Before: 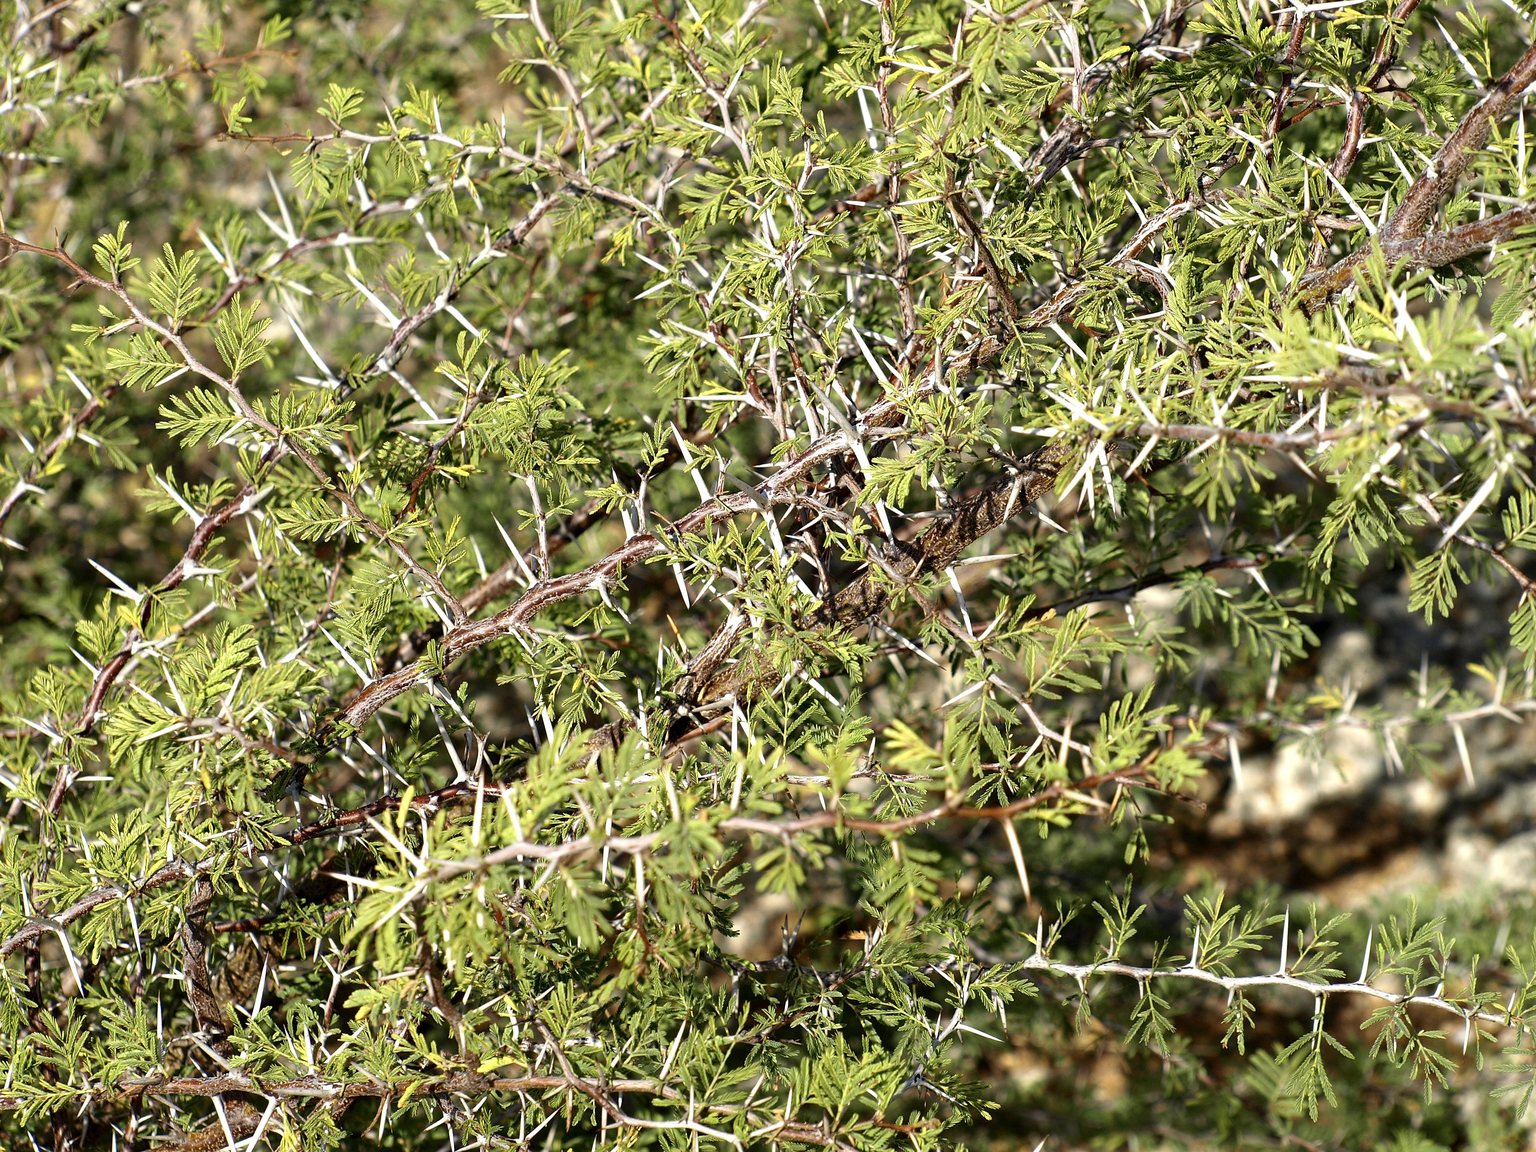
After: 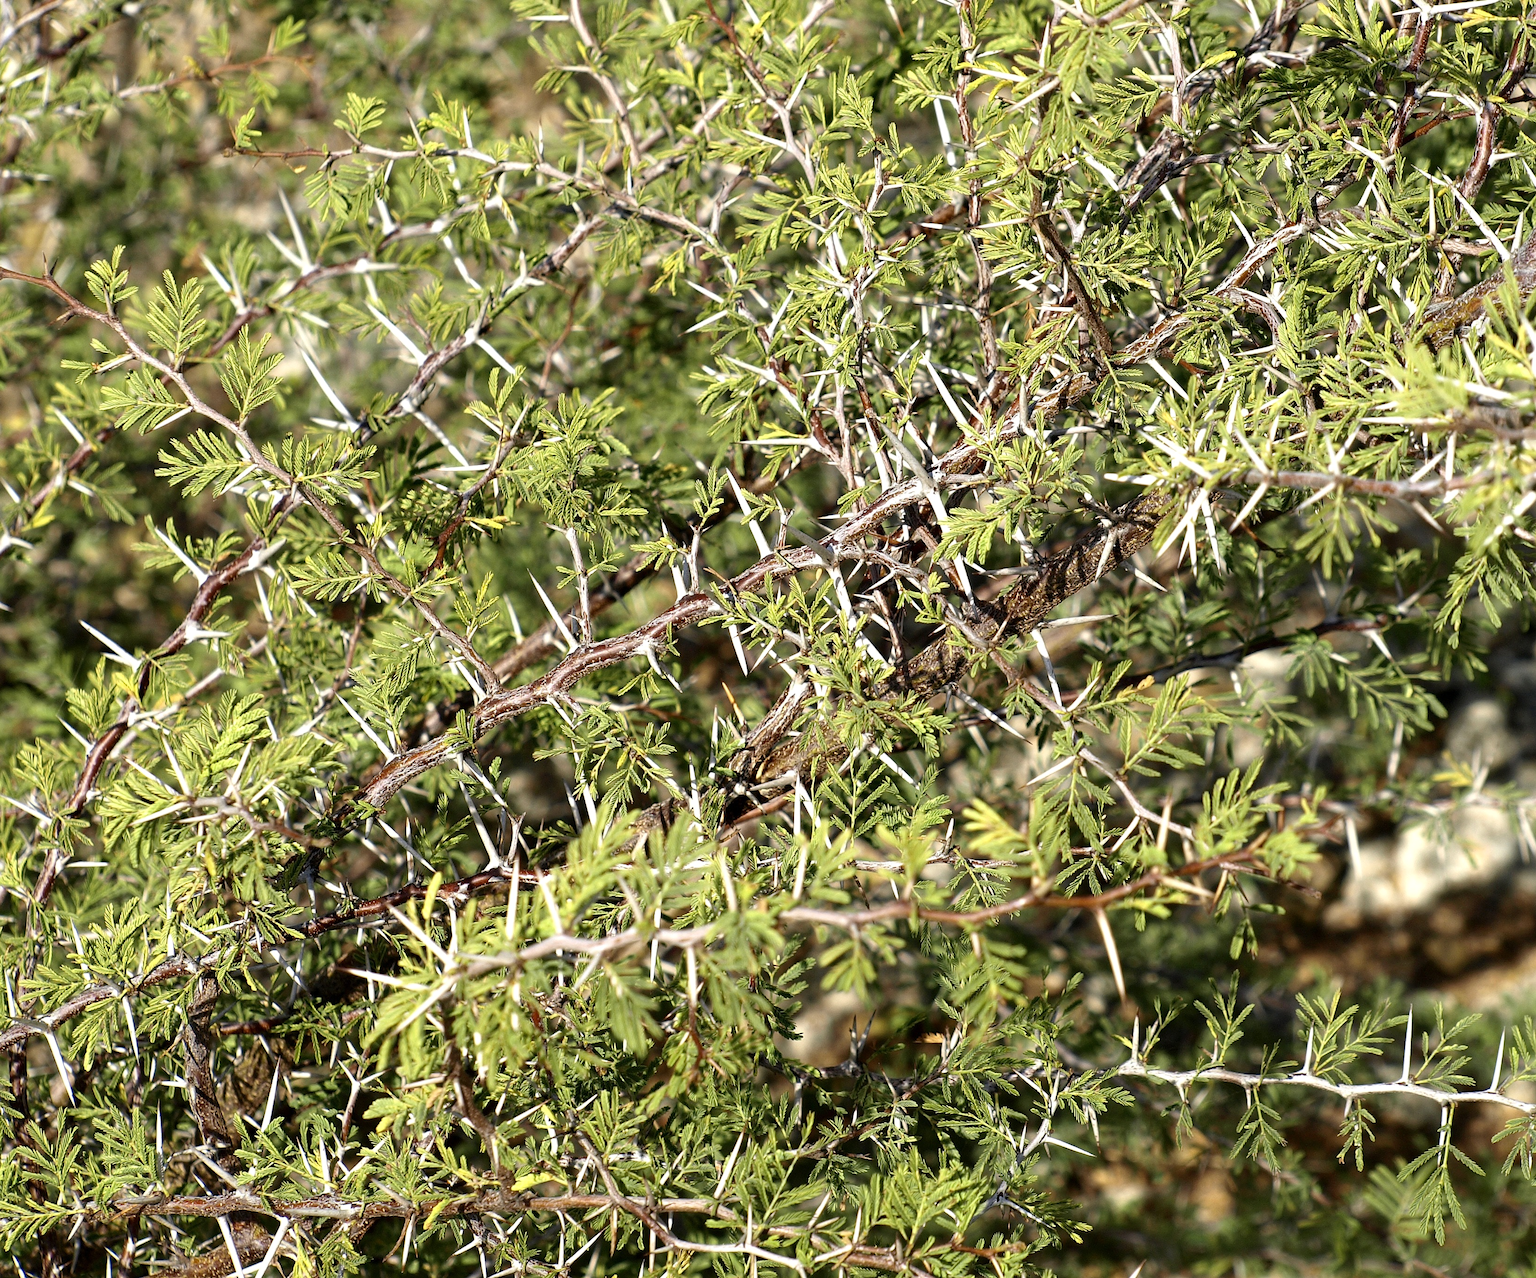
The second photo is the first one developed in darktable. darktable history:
tone equalizer: on, module defaults
crop and rotate: left 1.088%, right 8.807%
